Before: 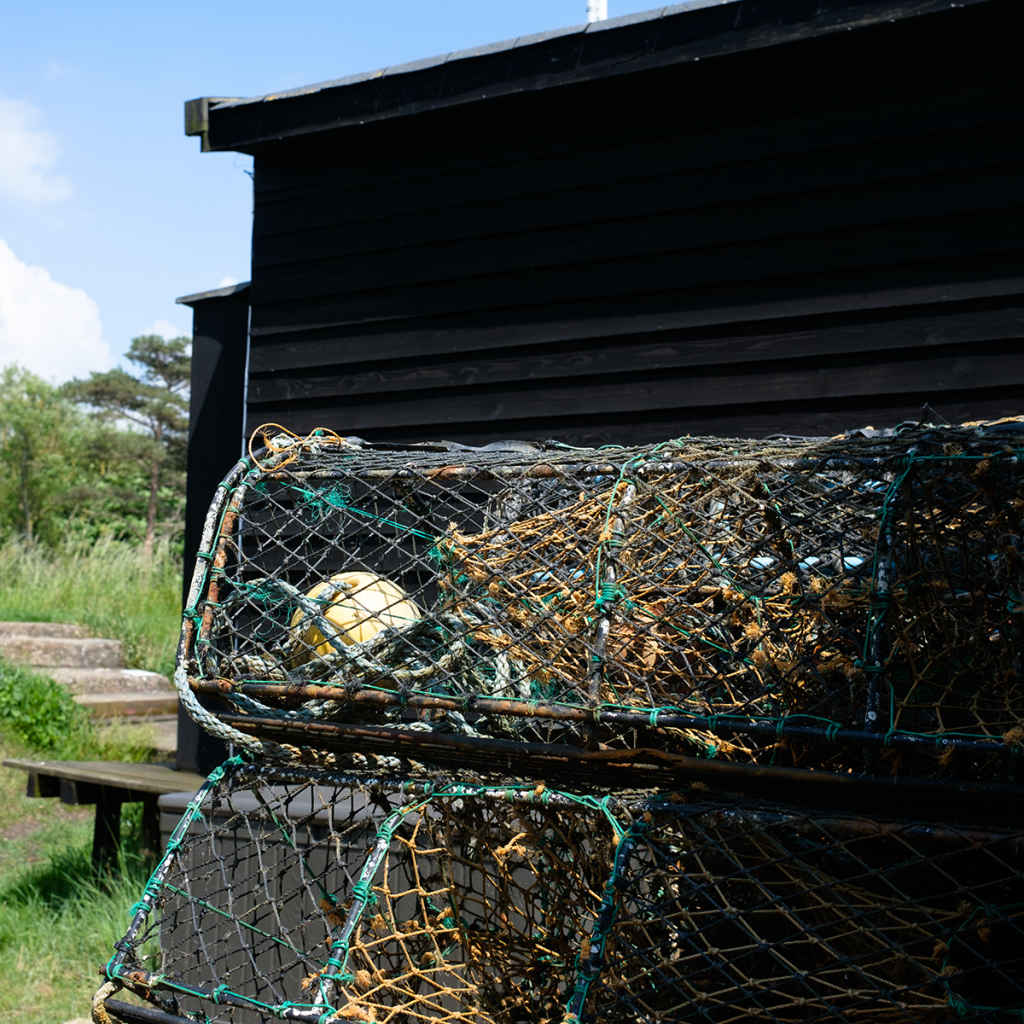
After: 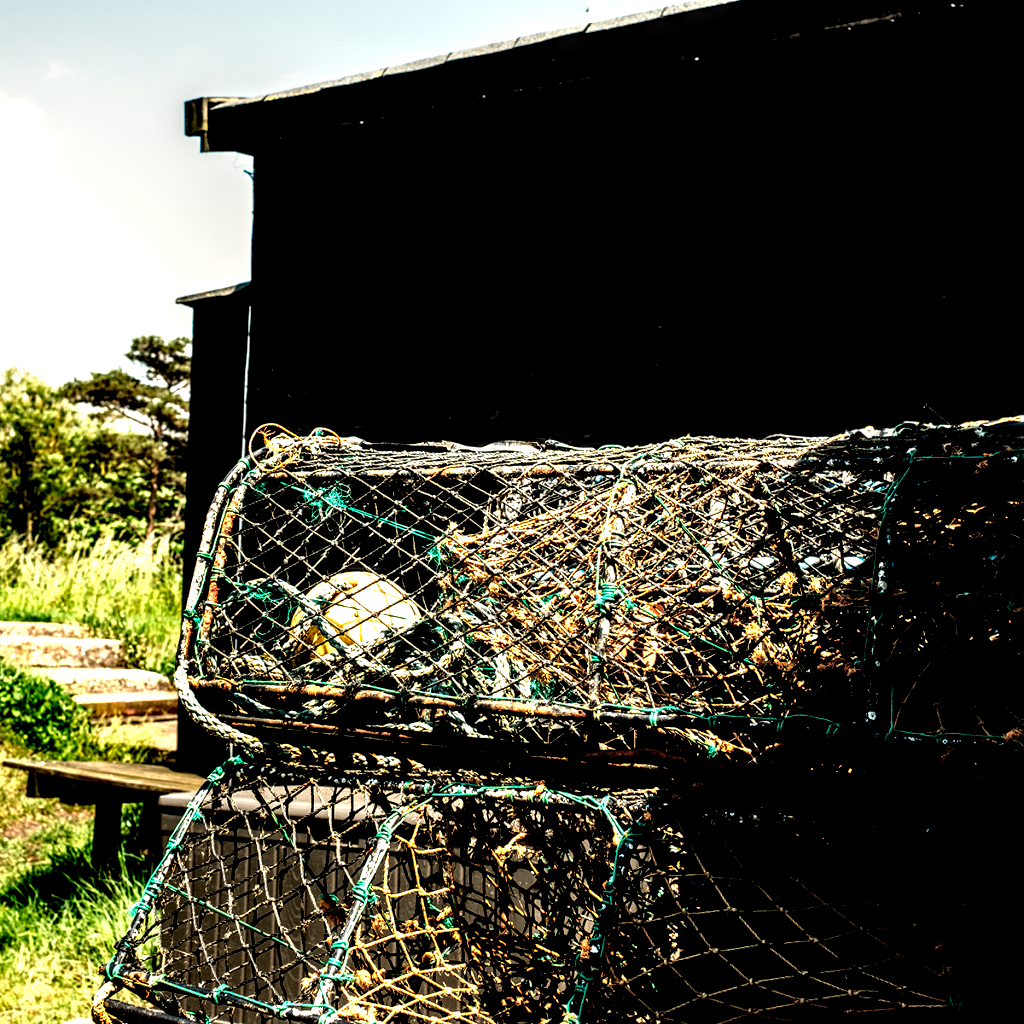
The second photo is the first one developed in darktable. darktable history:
white balance: red 1.138, green 0.996, blue 0.812
local contrast: highlights 115%, shadows 42%, detail 293%
tone curve: curves: ch0 [(0, 0) (0.003, 0.001) (0.011, 0.001) (0.025, 0.001) (0.044, 0.001) (0.069, 0.003) (0.1, 0.007) (0.136, 0.013) (0.177, 0.032) (0.224, 0.083) (0.277, 0.157) (0.335, 0.237) (0.399, 0.334) (0.468, 0.446) (0.543, 0.562) (0.623, 0.683) (0.709, 0.801) (0.801, 0.869) (0.898, 0.918) (1, 1)], preserve colors none
